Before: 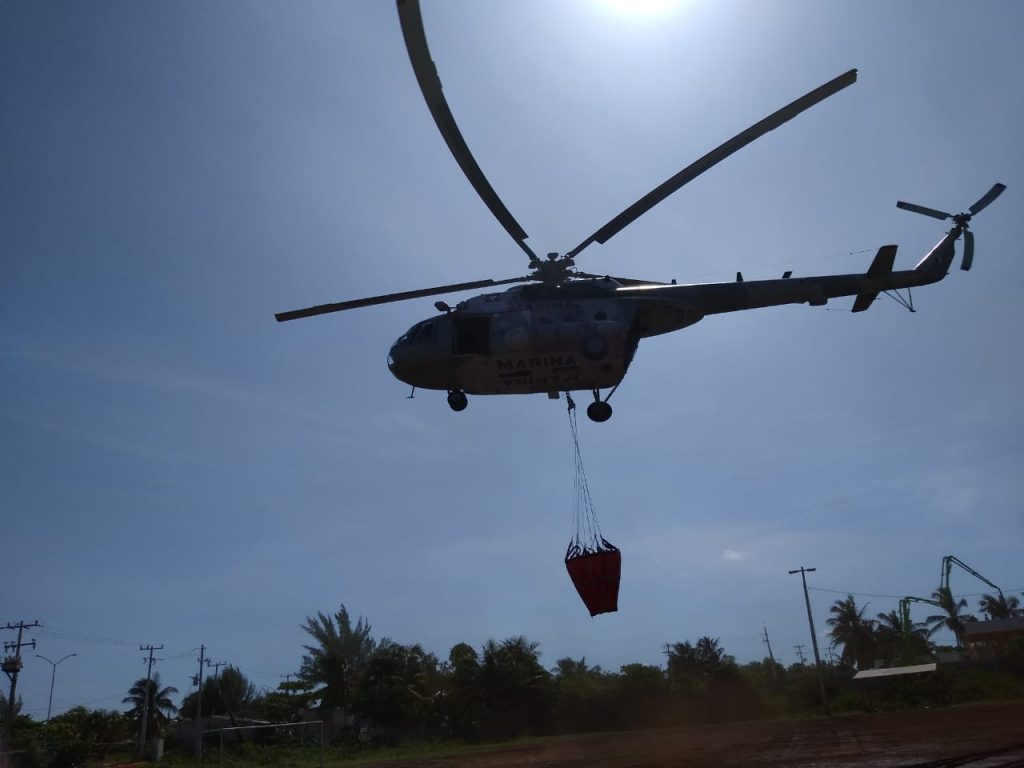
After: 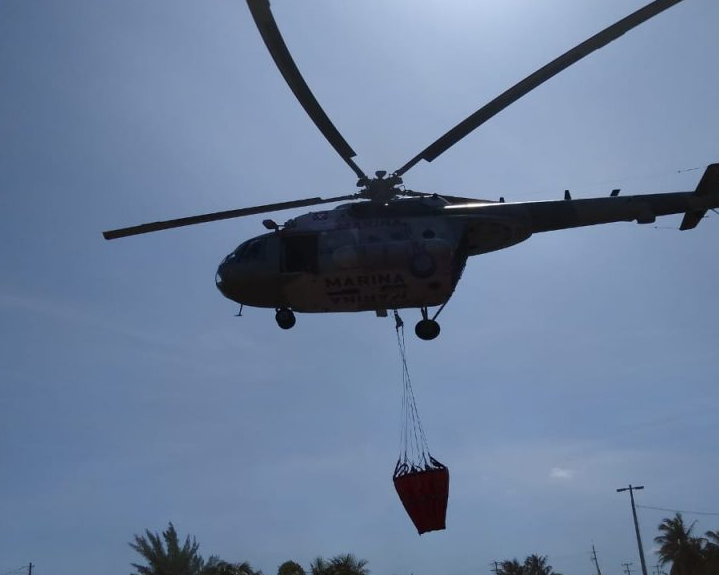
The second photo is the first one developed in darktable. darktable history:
crop and rotate: left 16.8%, top 10.725%, right 12.899%, bottom 14.387%
